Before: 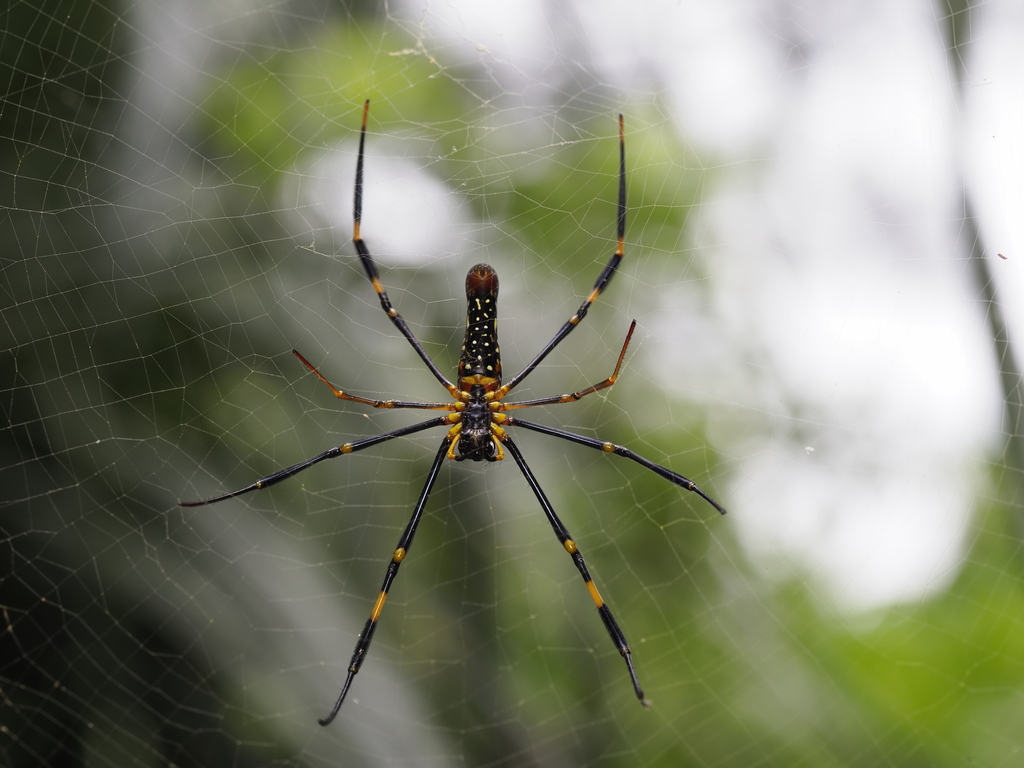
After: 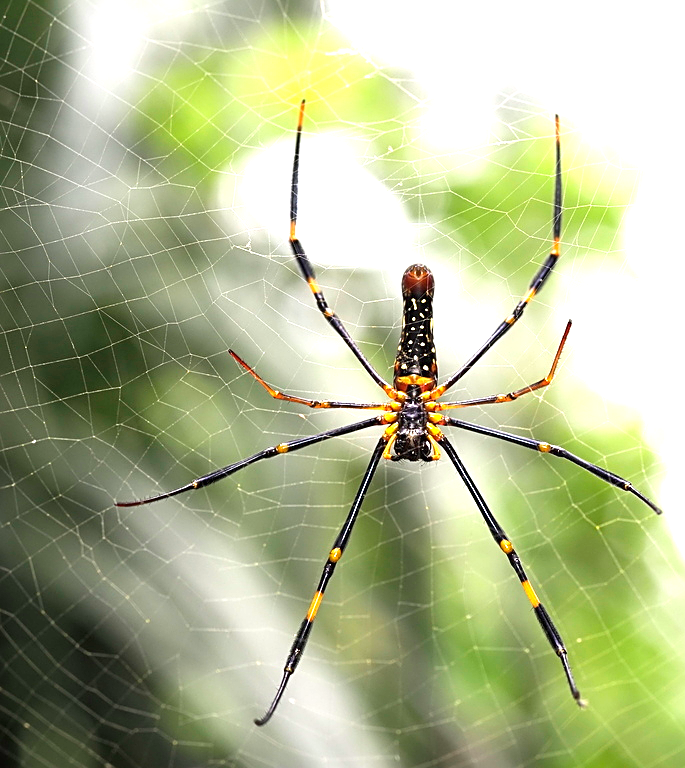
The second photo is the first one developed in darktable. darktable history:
crop and rotate: left 6.301%, right 26.769%
contrast brightness saturation: contrast 0.052
sharpen: amount 0.499
exposure: black level correction 0, exposure 1.871 EV, compensate highlight preservation false
